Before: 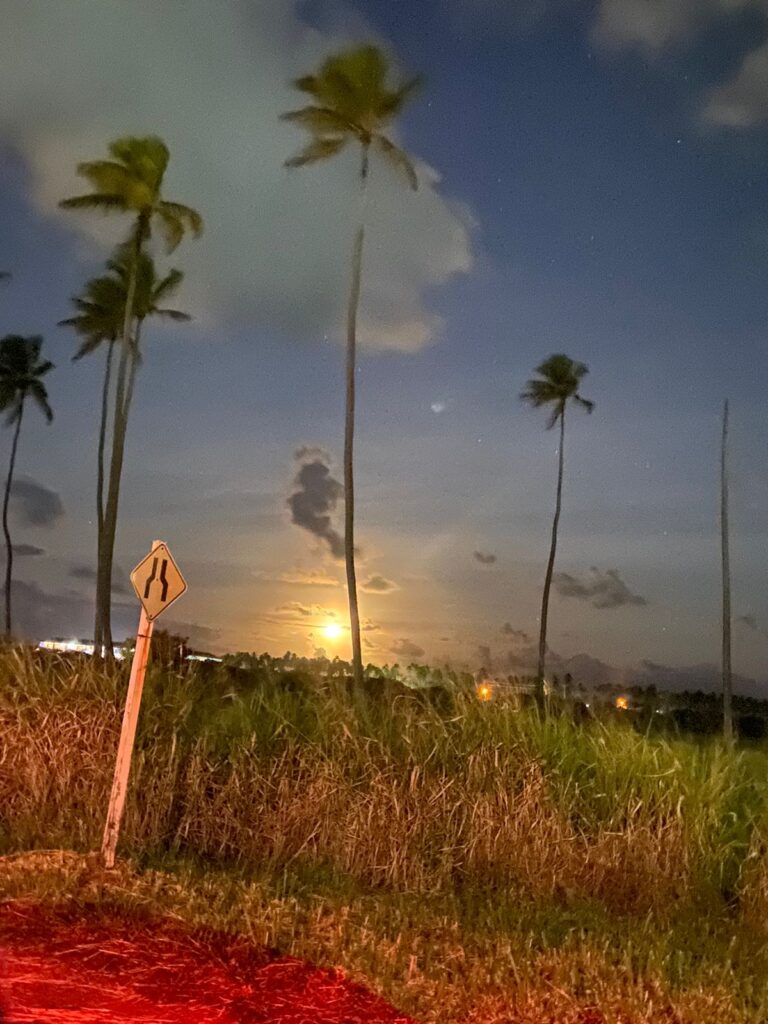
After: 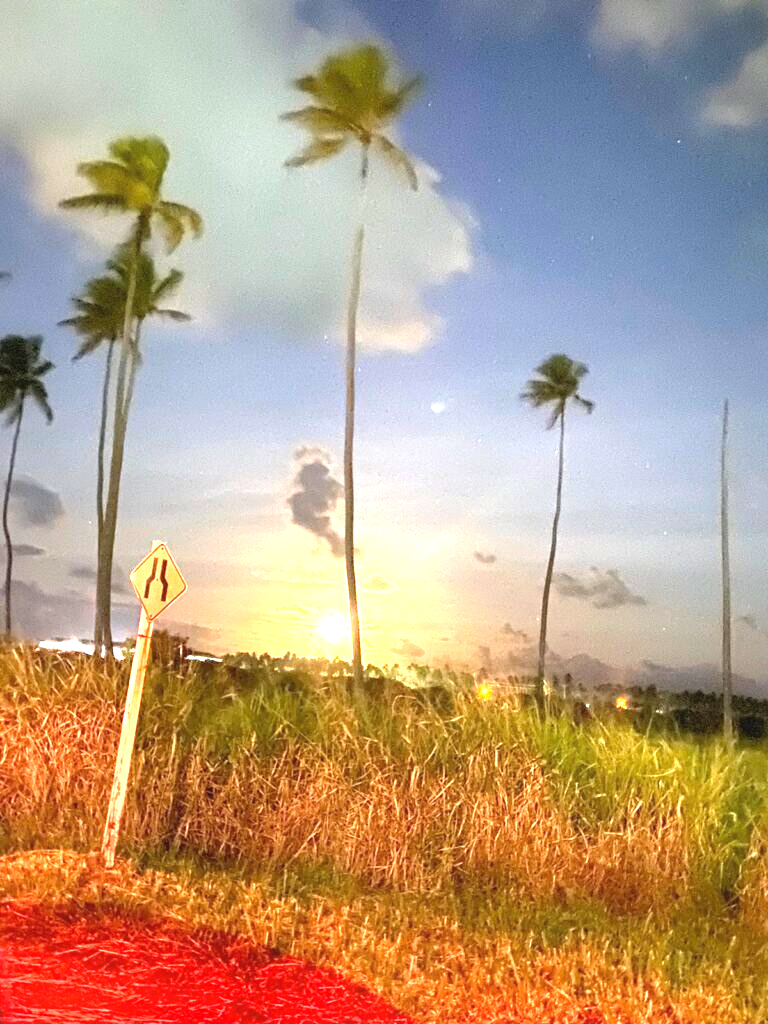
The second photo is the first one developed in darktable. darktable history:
contrast equalizer: y [[0.5, 0.488, 0.462, 0.461, 0.491, 0.5], [0.5 ×6], [0.5 ×6], [0 ×6], [0 ×6]]
exposure: black level correction 0, exposure 1.975 EV, compensate exposure bias true, compensate highlight preservation false
